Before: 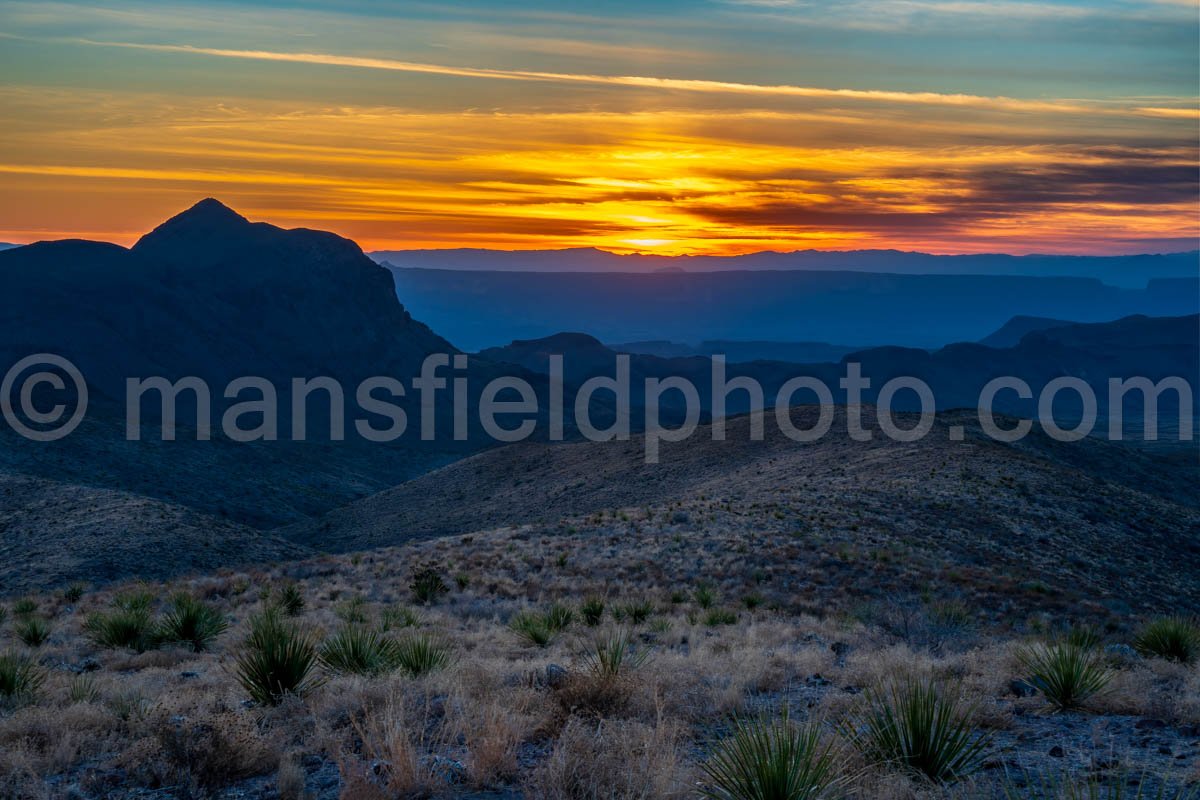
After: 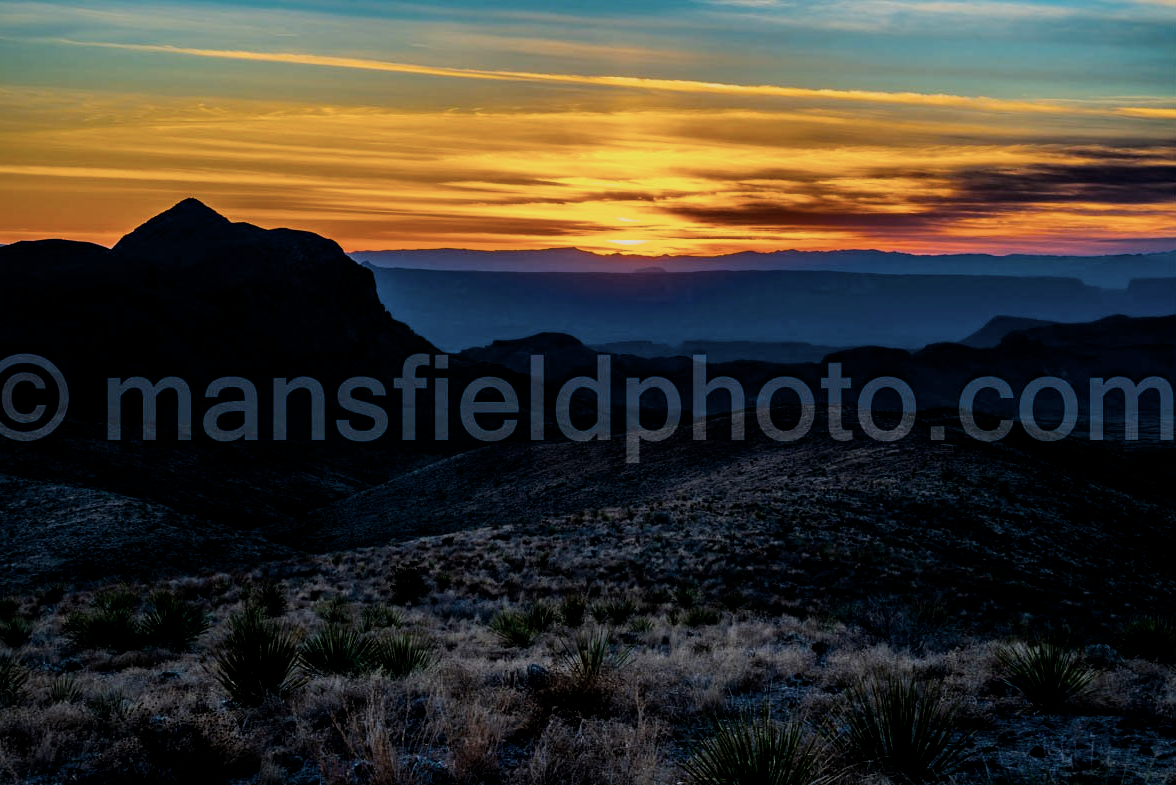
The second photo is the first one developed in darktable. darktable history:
filmic rgb: black relative exposure -5.09 EV, white relative exposure 3.97 EV, hardness 2.88, contrast 1.301, highlights saturation mix -29.18%
crop: left 1.637%, right 0.277%, bottom 1.822%
color balance rgb: global offset › luminance -0.891%, perceptual saturation grading › global saturation 25.732%, global vibrance 30.473%
contrast brightness saturation: contrast 0.063, brightness -0.01, saturation -0.221
